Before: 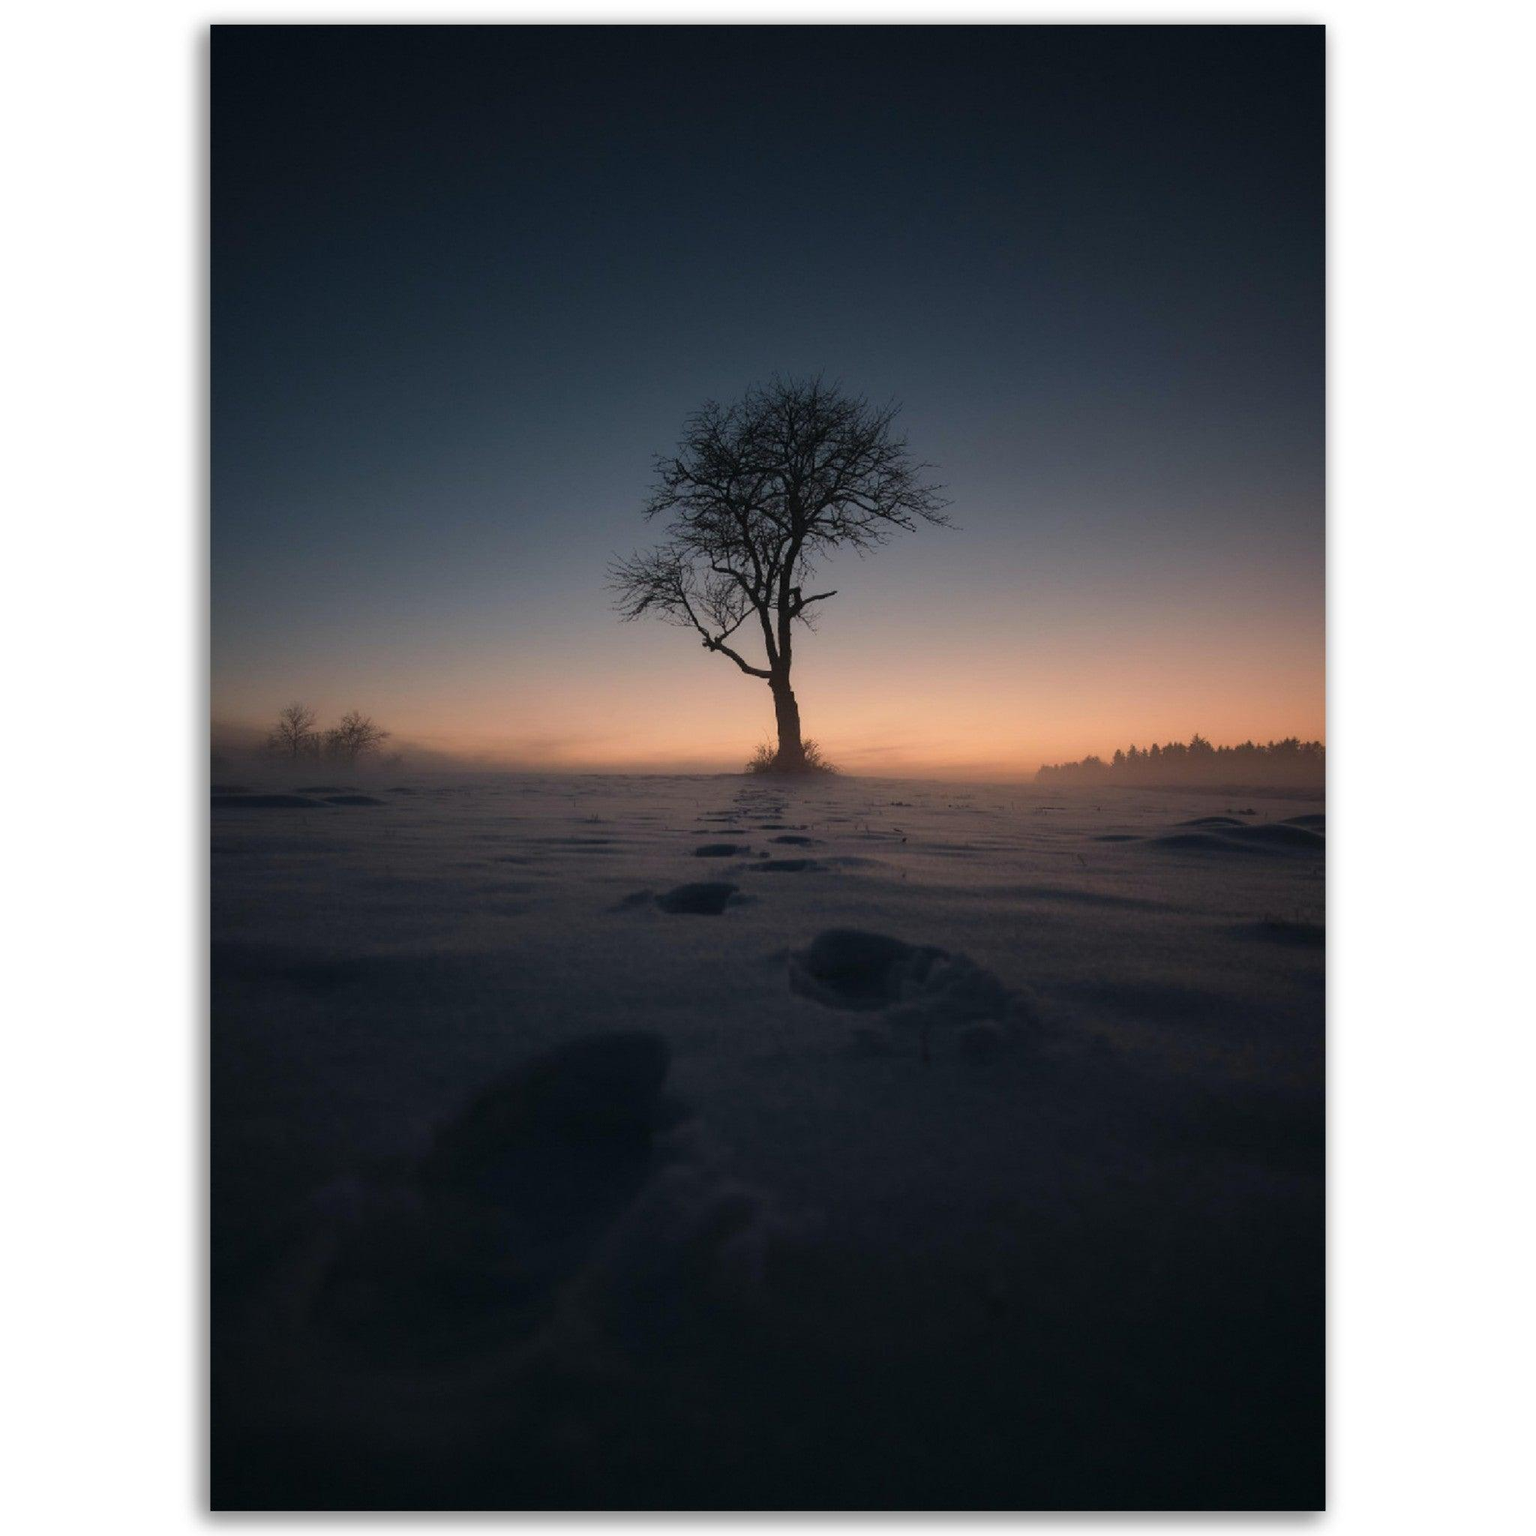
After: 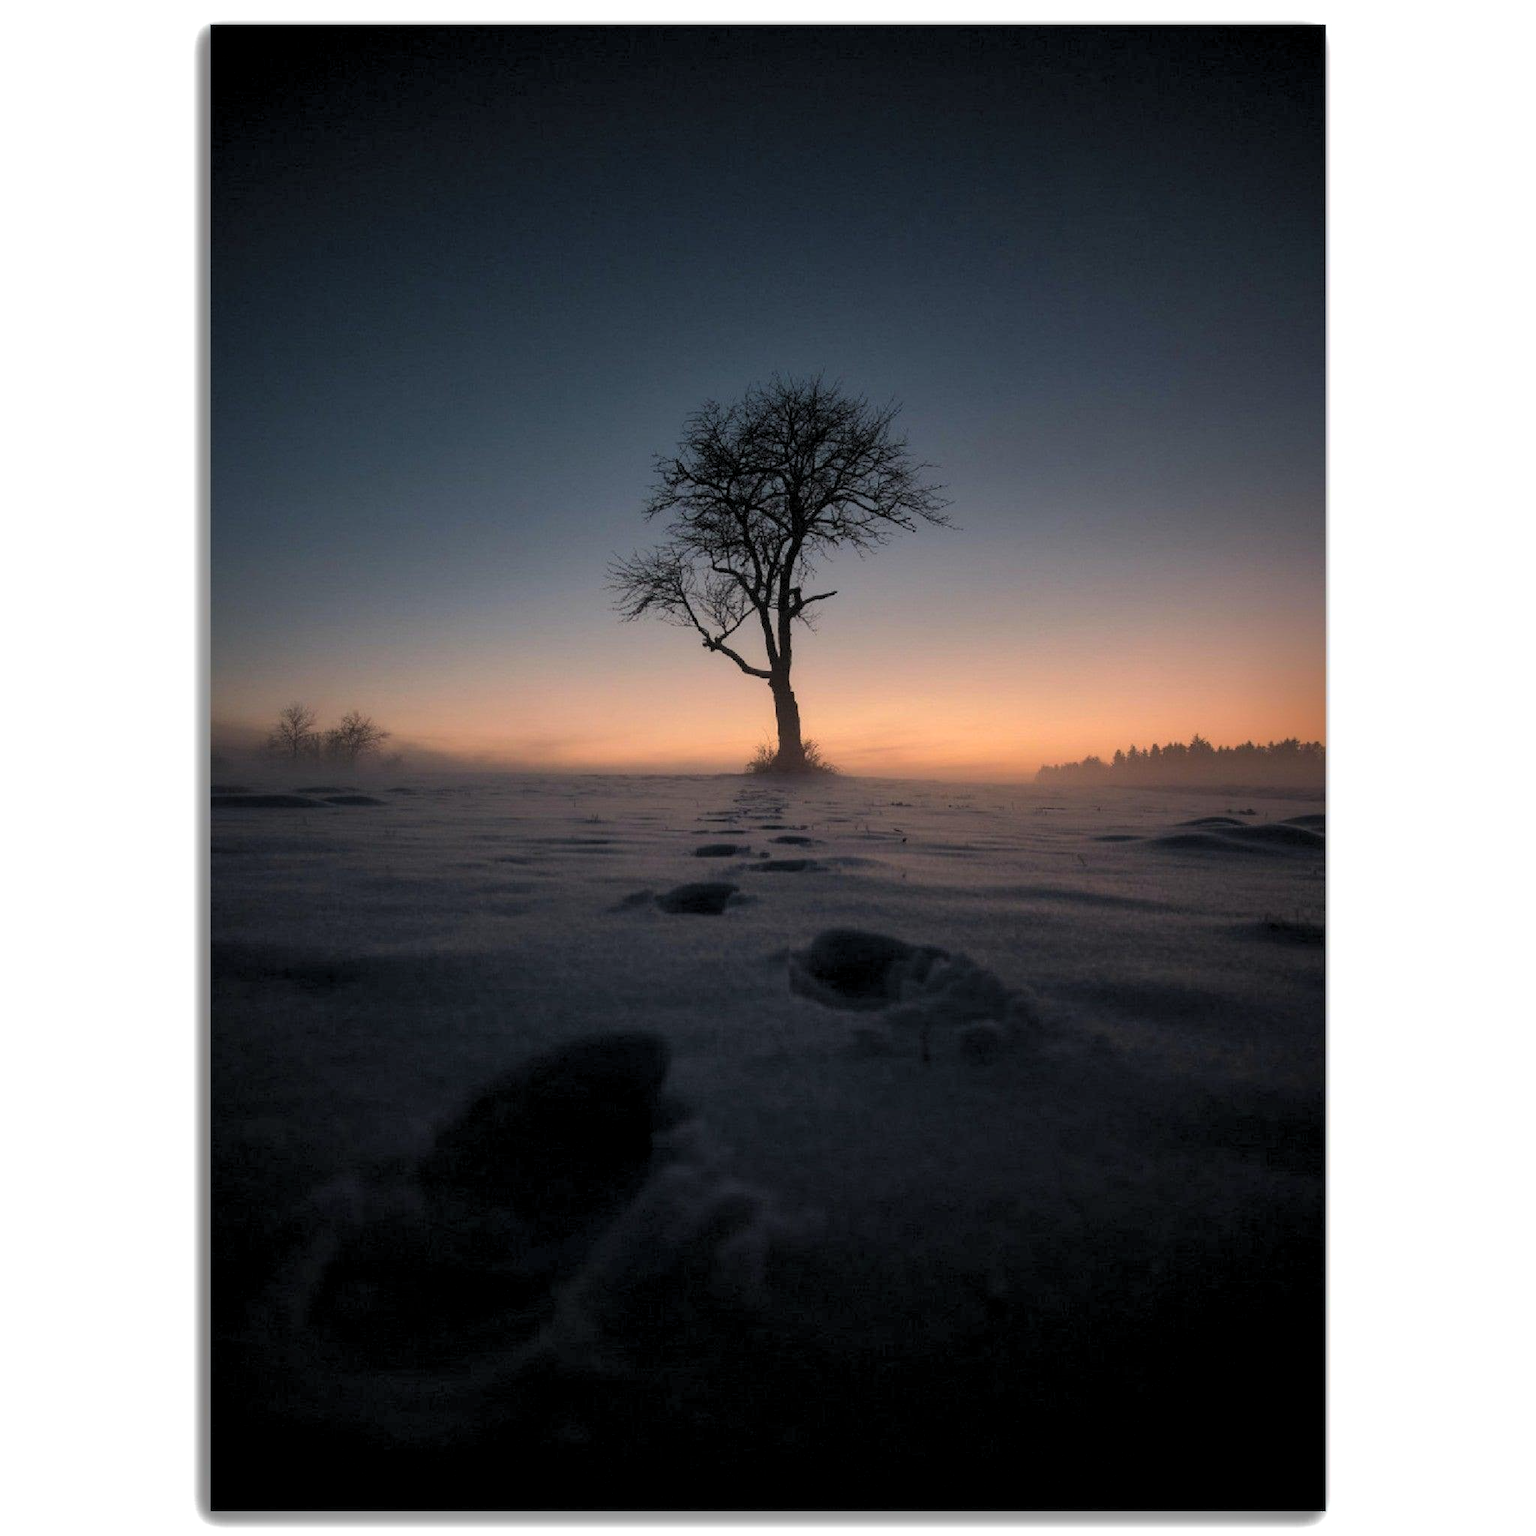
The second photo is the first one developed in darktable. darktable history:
exposure: exposure 0.081 EV, compensate highlight preservation false
levels: levels [0.055, 0.477, 0.9]
shadows and highlights: shadows 40, highlights -60
